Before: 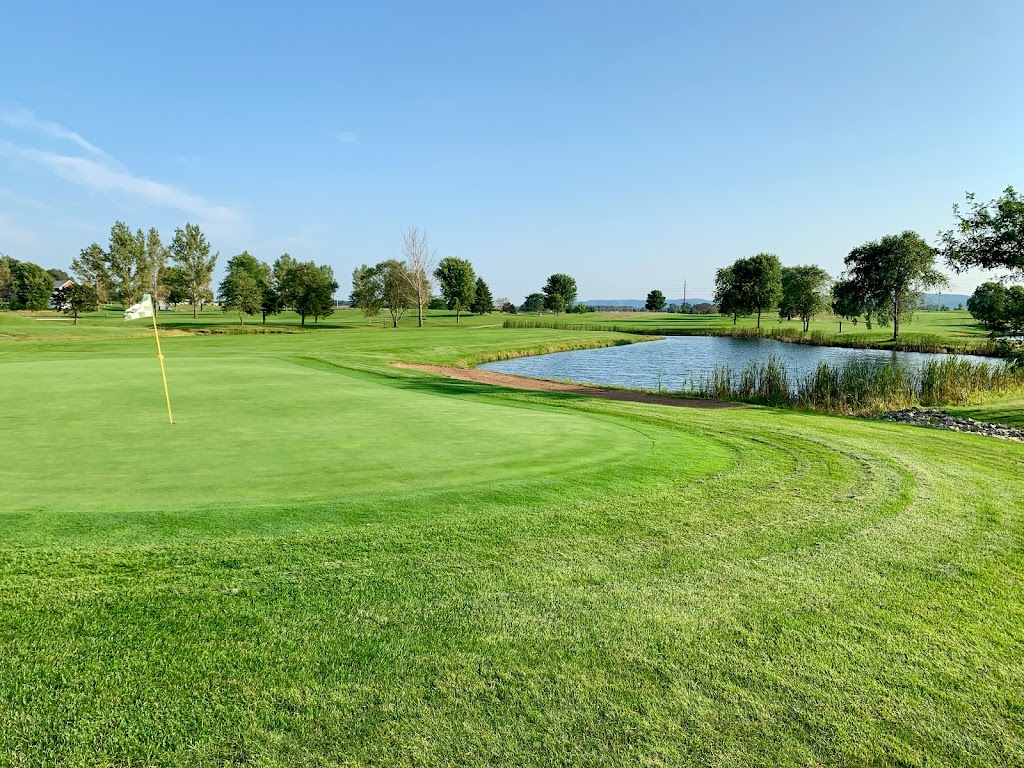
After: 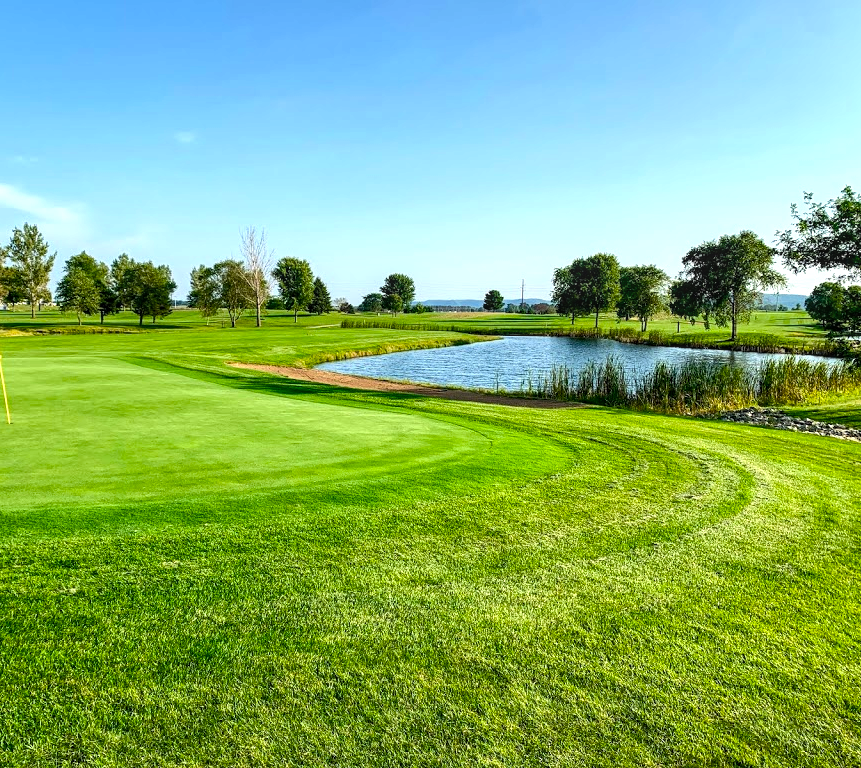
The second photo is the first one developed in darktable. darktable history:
exposure: exposure 0.195 EV, compensate exposure bias true, compensate highlight preservation false
color balance rgb: perceptual saturation grading › global saturation 14.821%, perceptual brilliance grading › global brilliance 14.752%, perceptual brilliance grading › shadows -35.132%, global vibrance 15.966%, saturation formula JzAzBz (2021)
crop: left 15.9%
local contrast: on, module defaults
